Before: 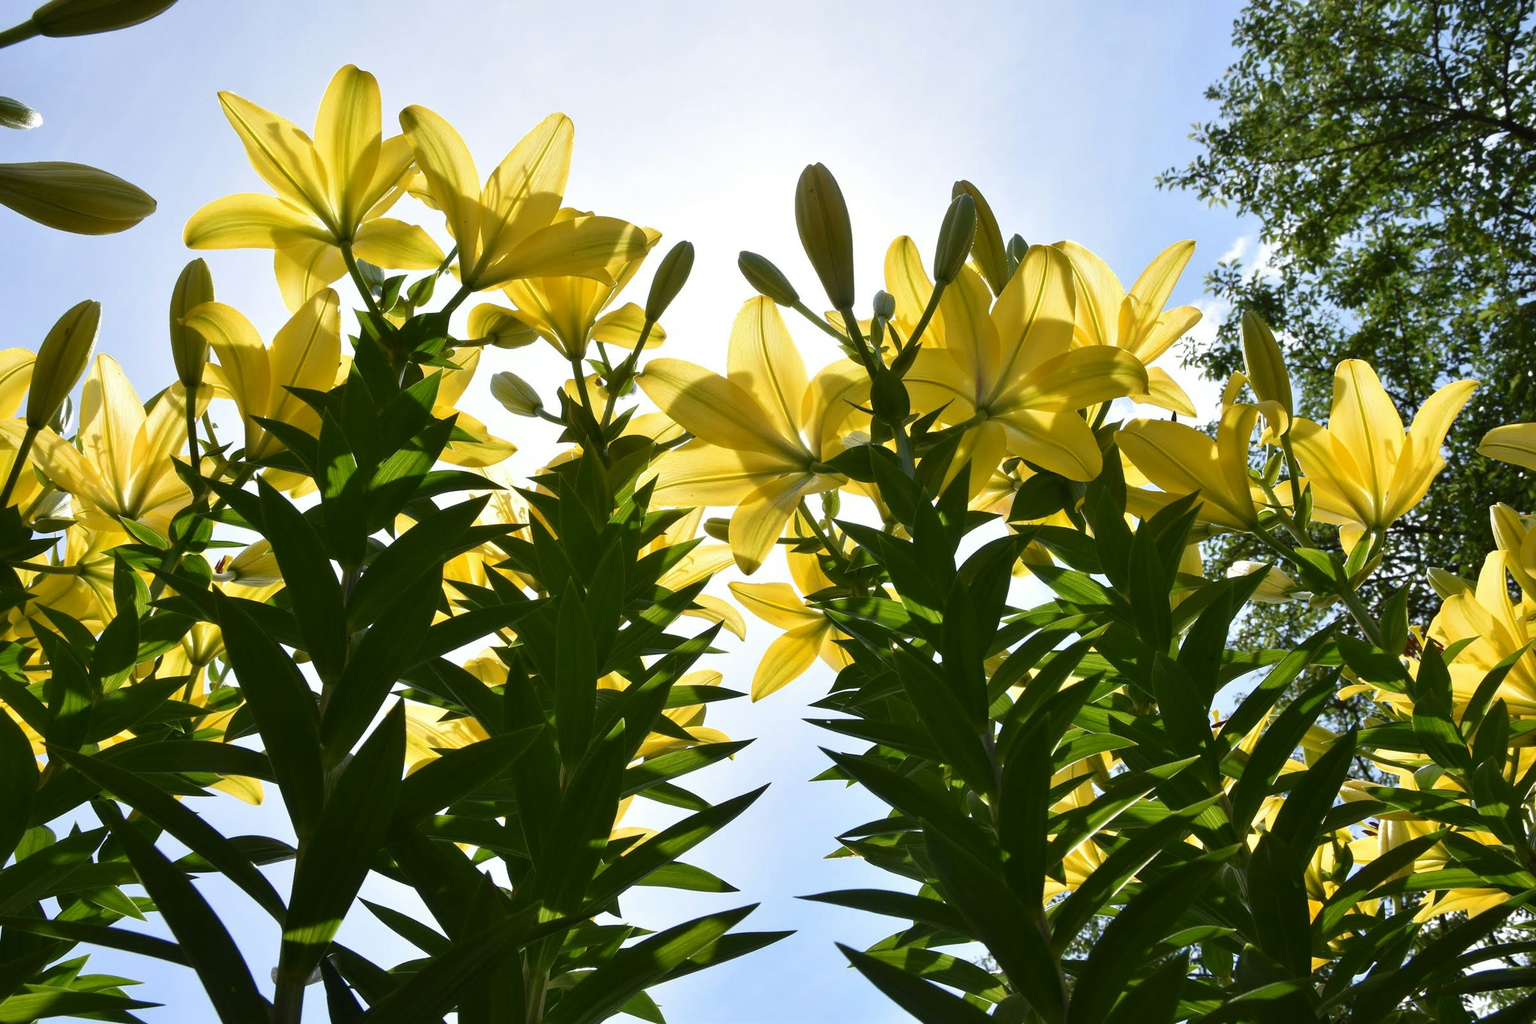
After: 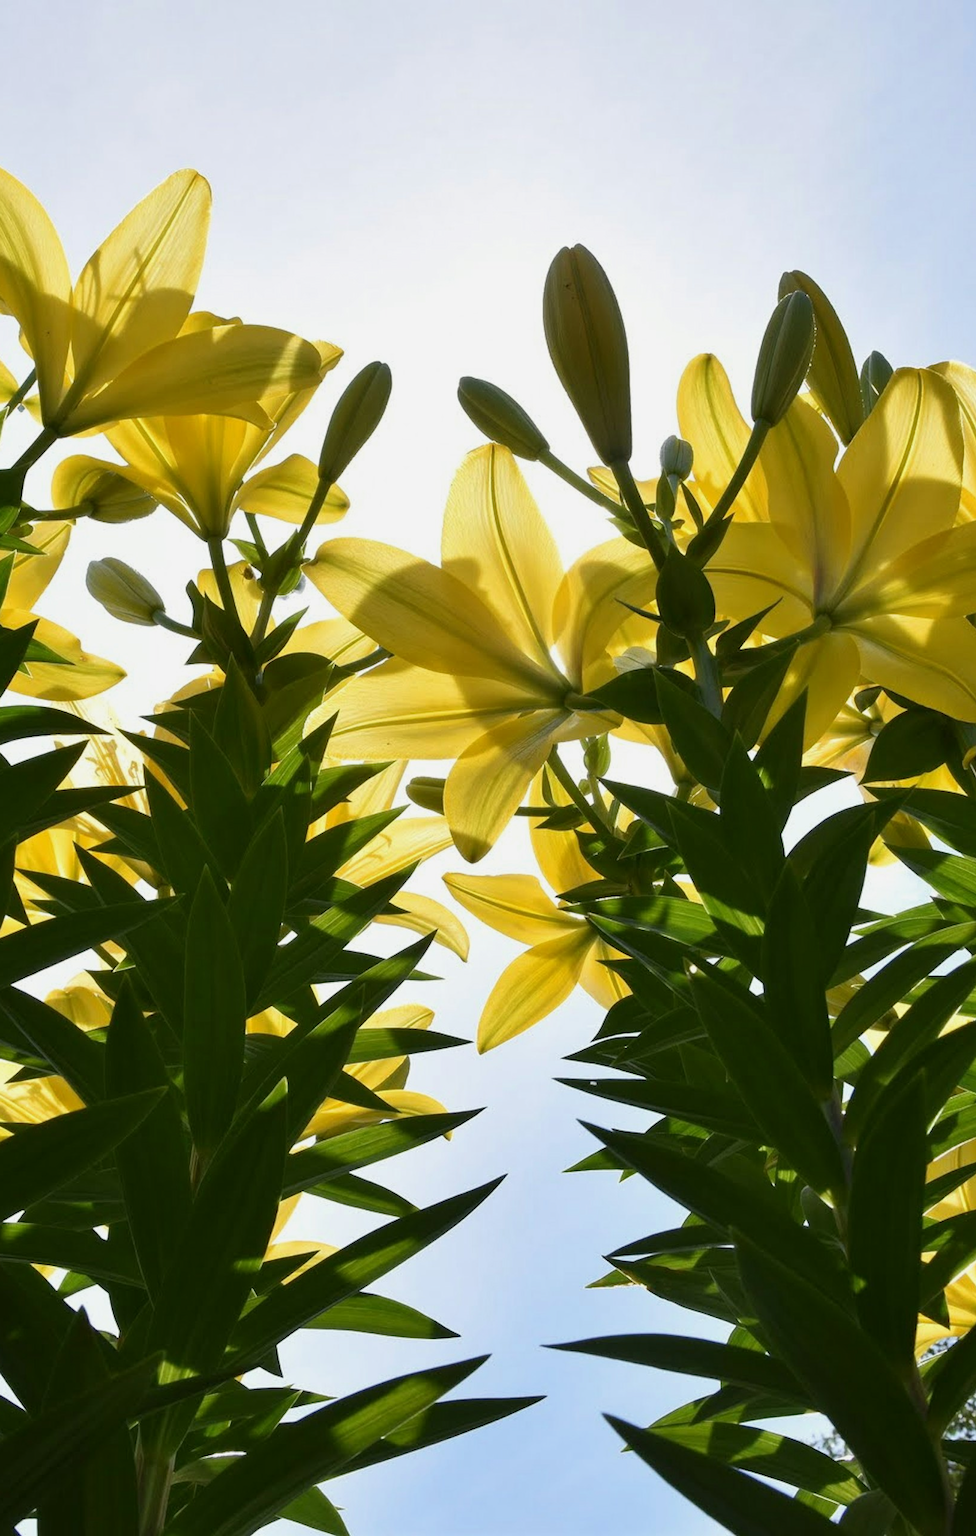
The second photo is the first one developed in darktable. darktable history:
crop: left 28.214%, right 29.395%
exposure: exposure -0.154 EV, compensate highlight preservation false
